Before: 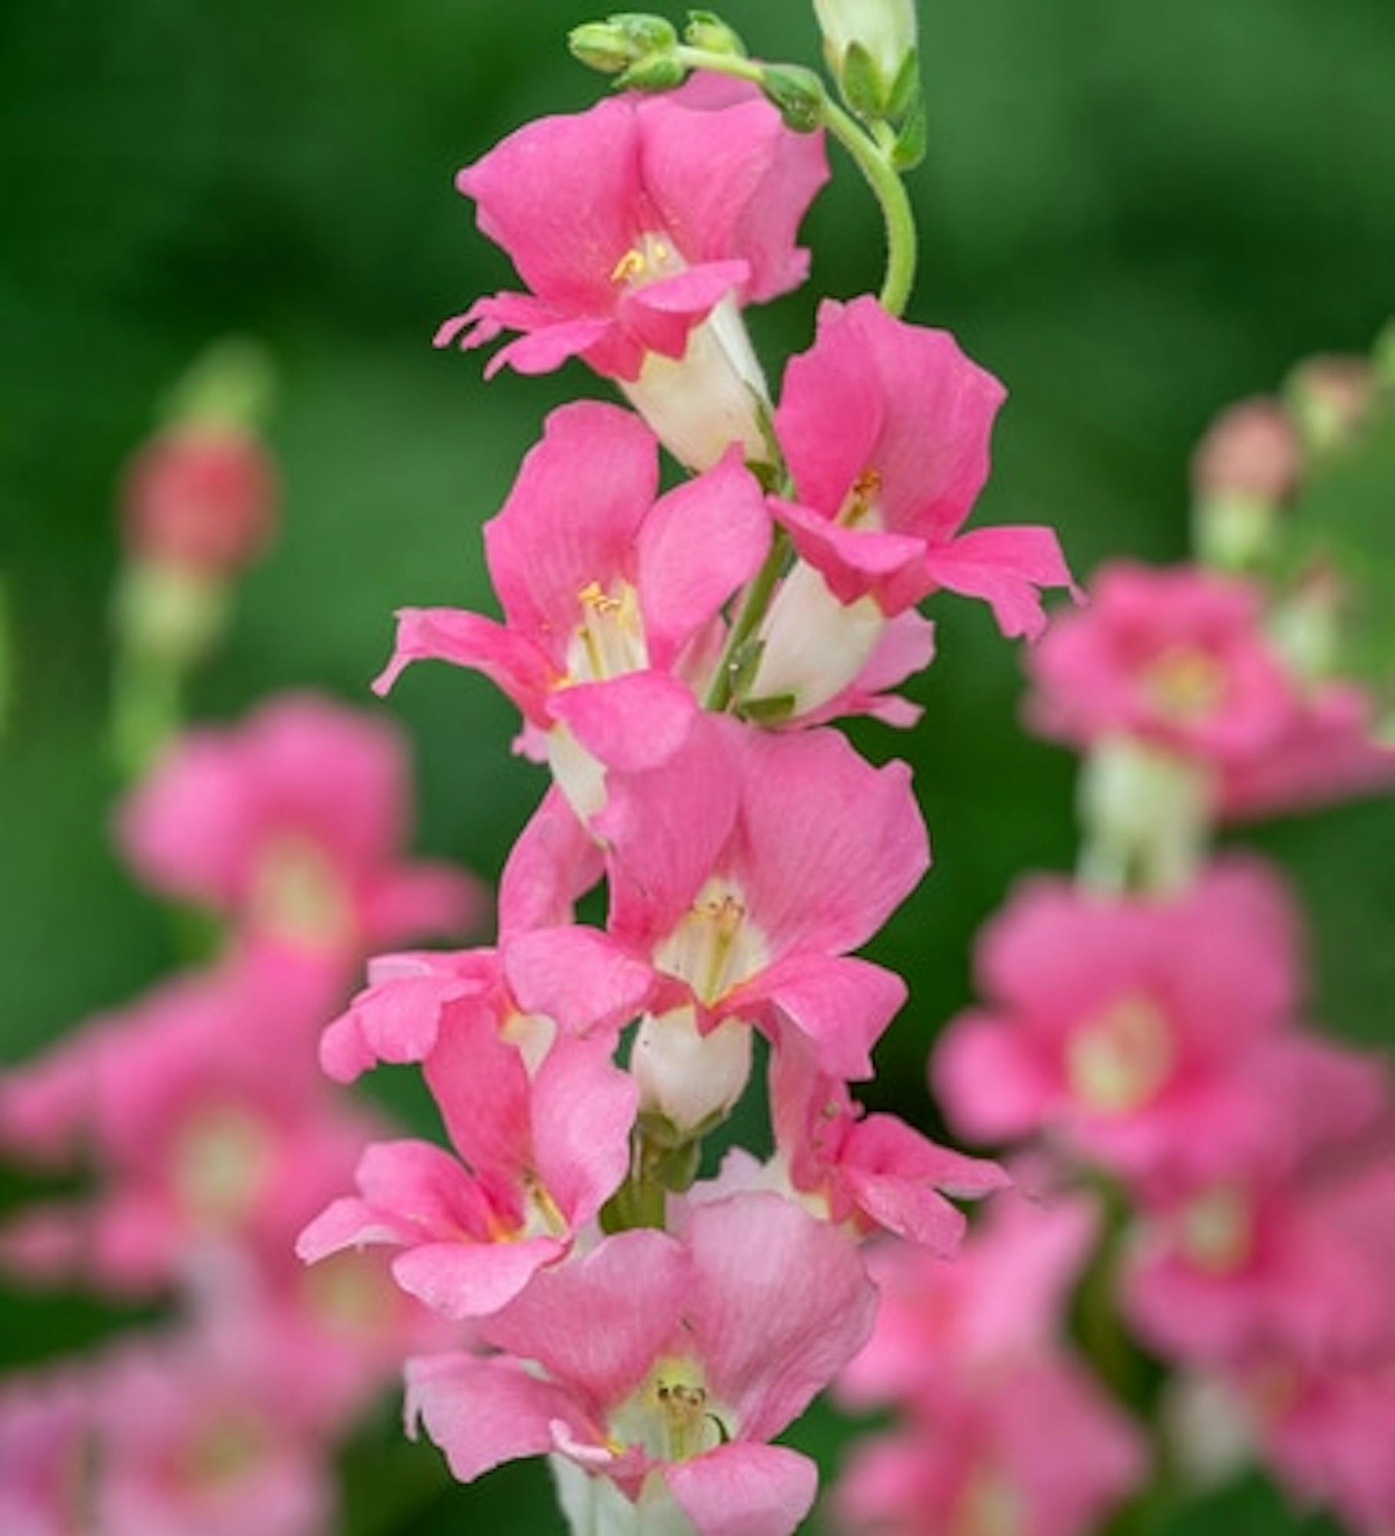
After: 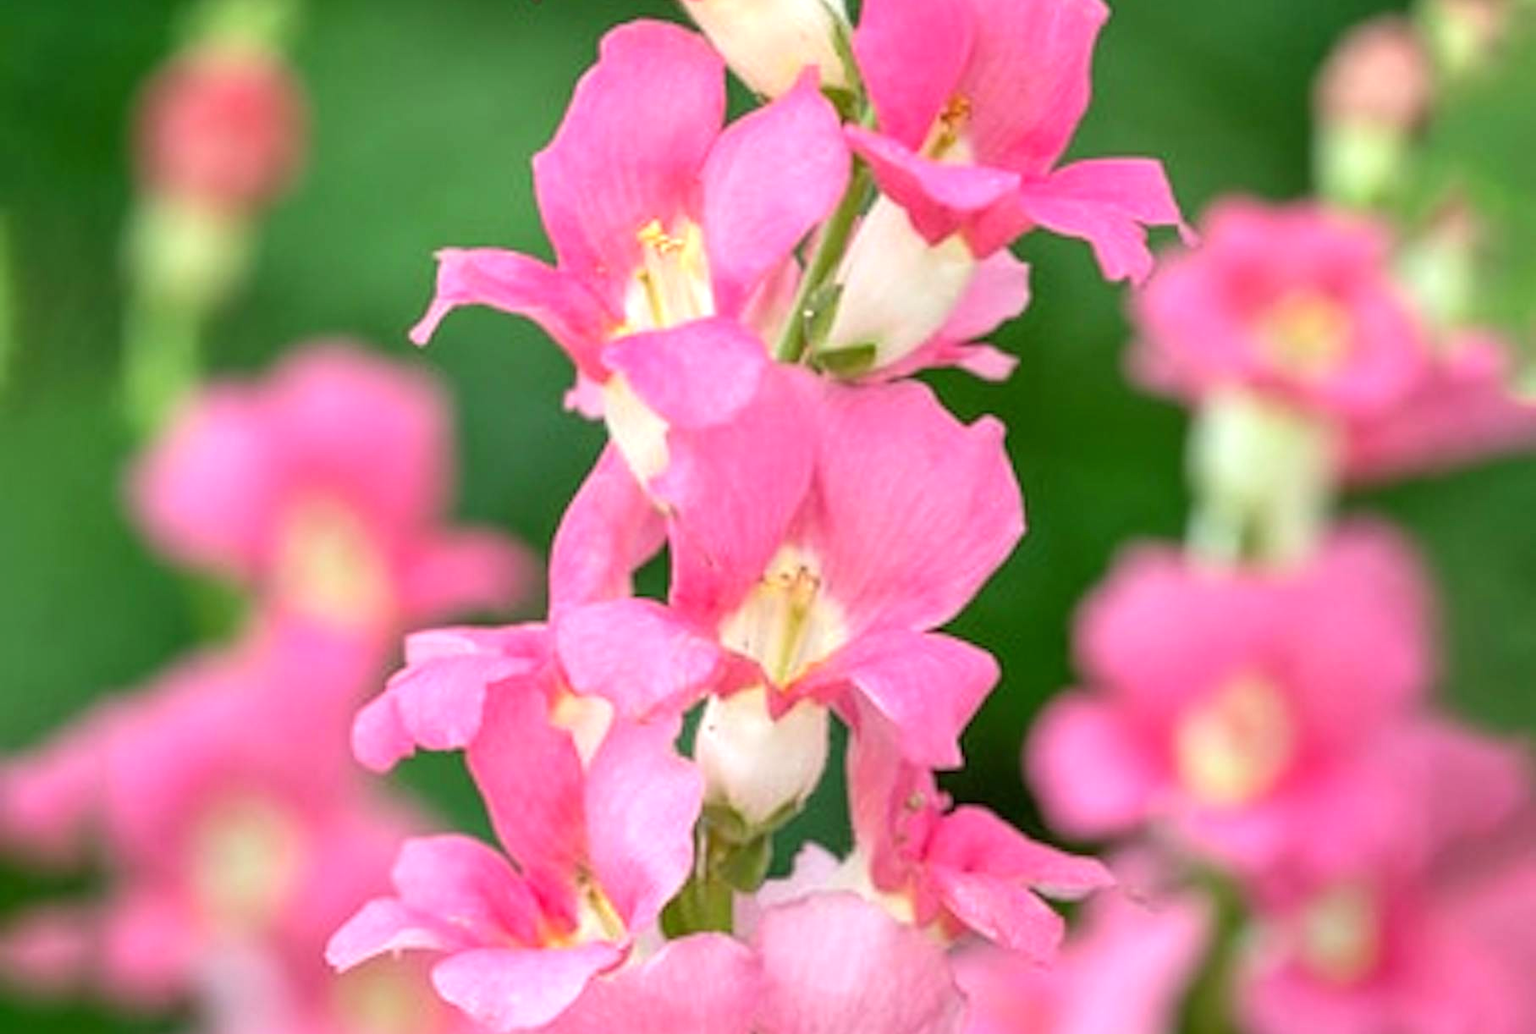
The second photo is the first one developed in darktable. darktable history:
crop and rotate: top 24.92%, bottom 13.964%
exposure: black level correction 0, exposure 0.698 EV, compensate highlight preservation false
